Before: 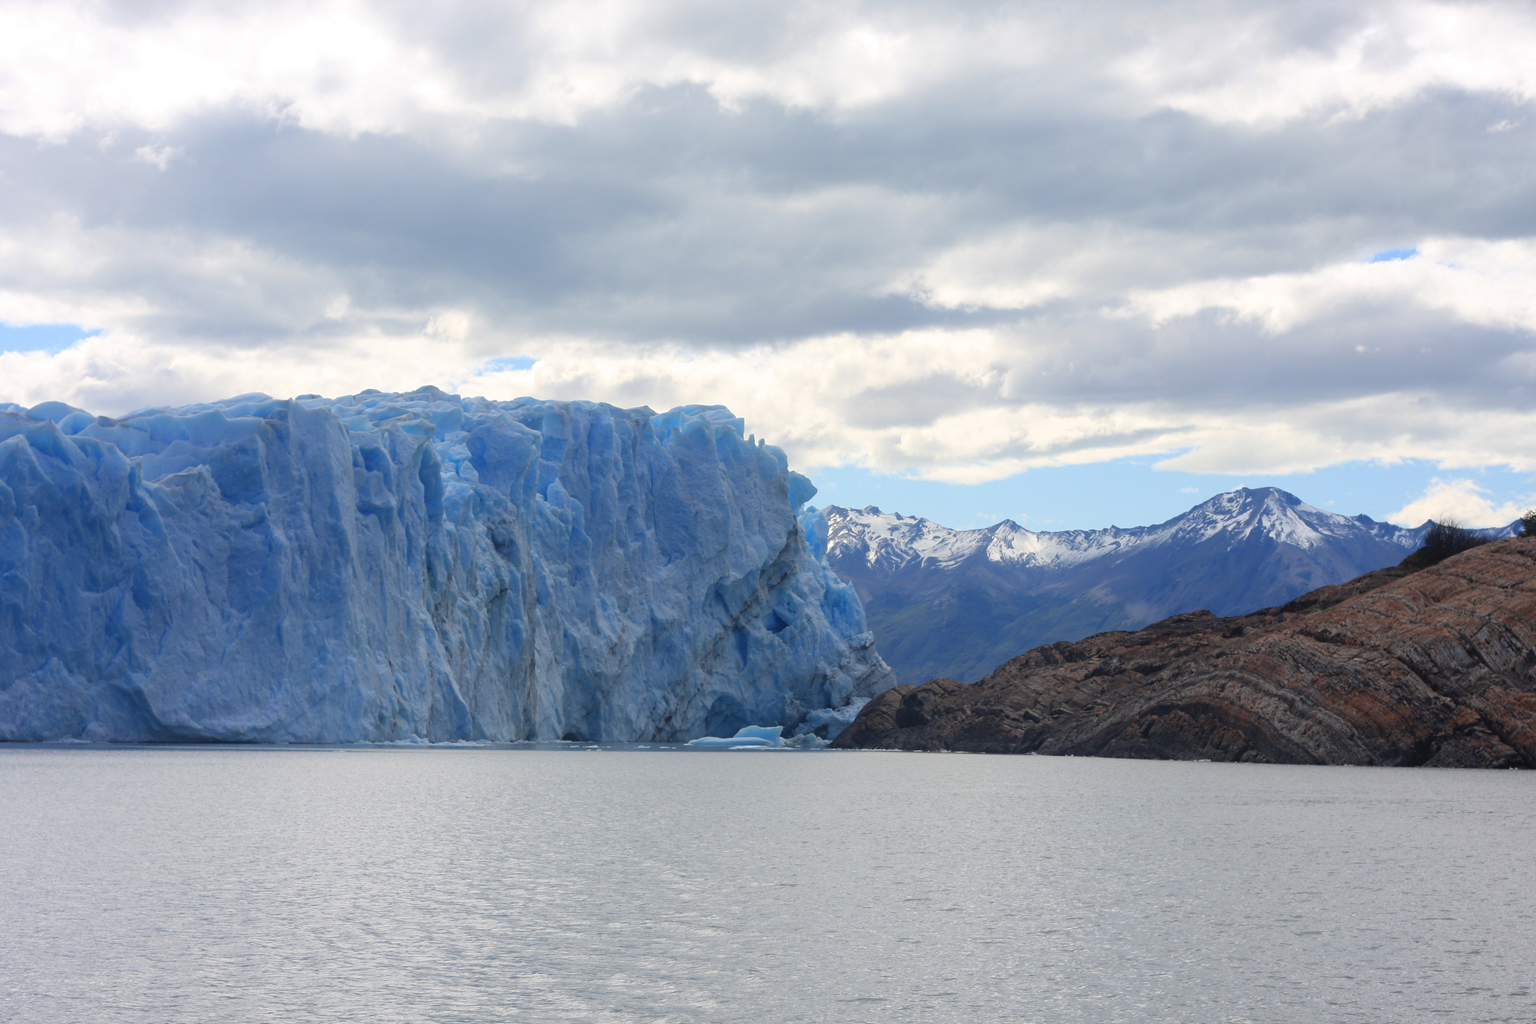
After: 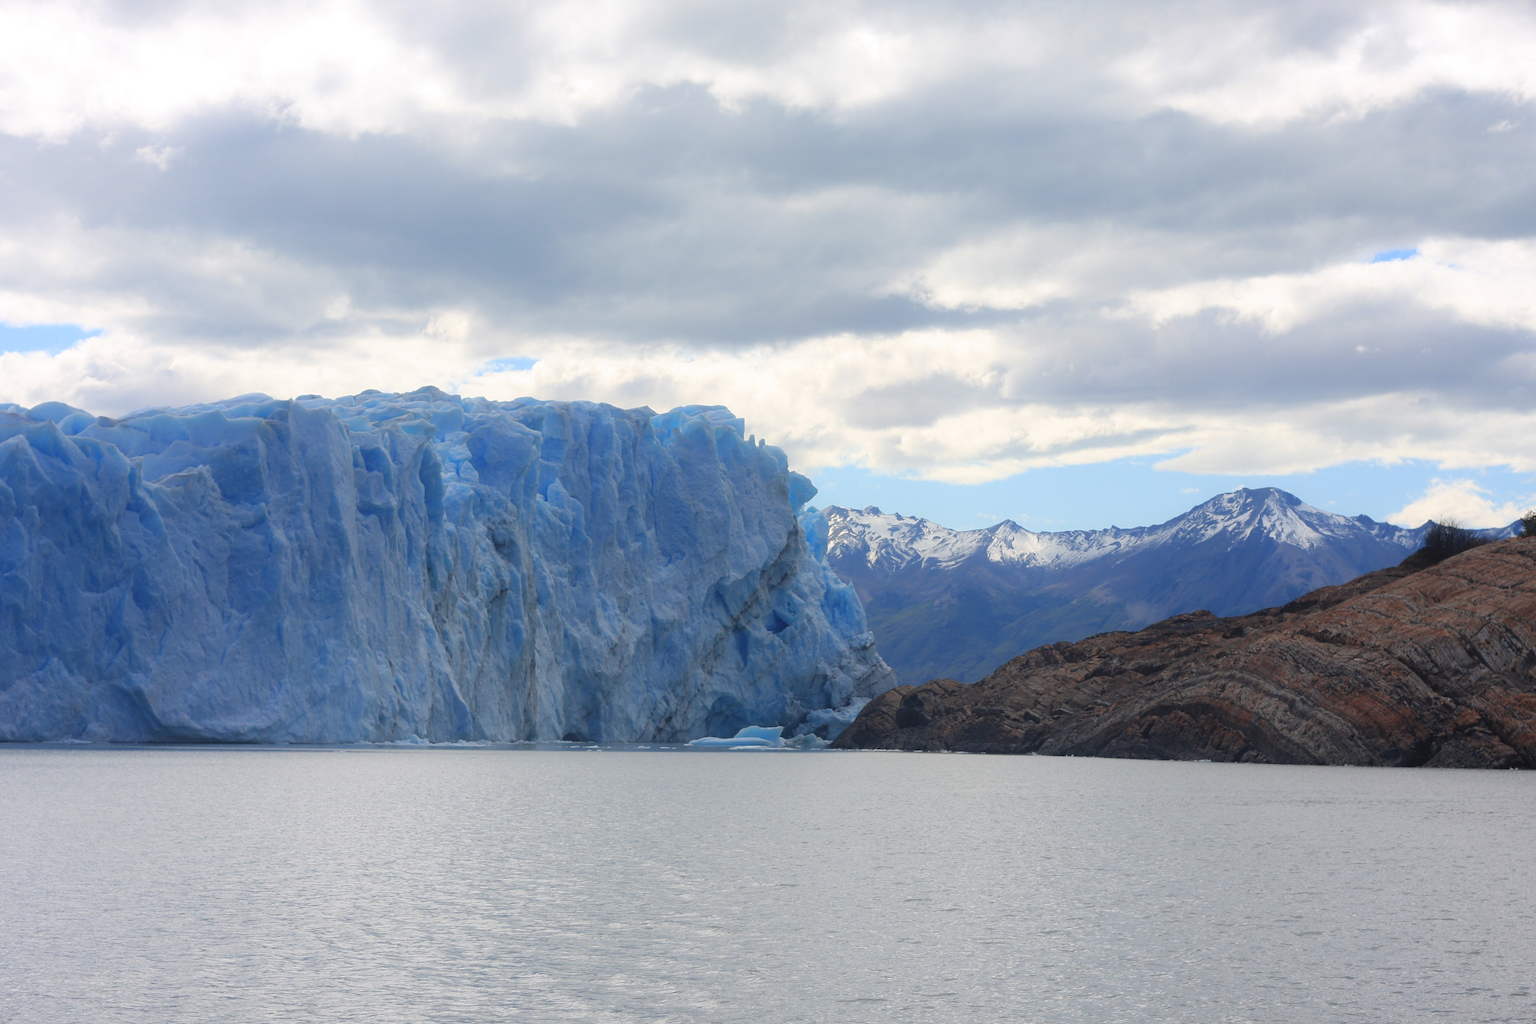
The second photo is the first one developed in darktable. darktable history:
contrast equalizer: octaves 7, y [[0.5, 0.488, 0.462, 0.461, 0.491, 0.5], [0.5 ×6], [0.5 ×6], [0 ×6], [0 ×6]]
levels: levels [0, 0.498, 0.996]
exposure: exposure -0.003 EV, compensate exposure bias true, compensate highlight preservation false
